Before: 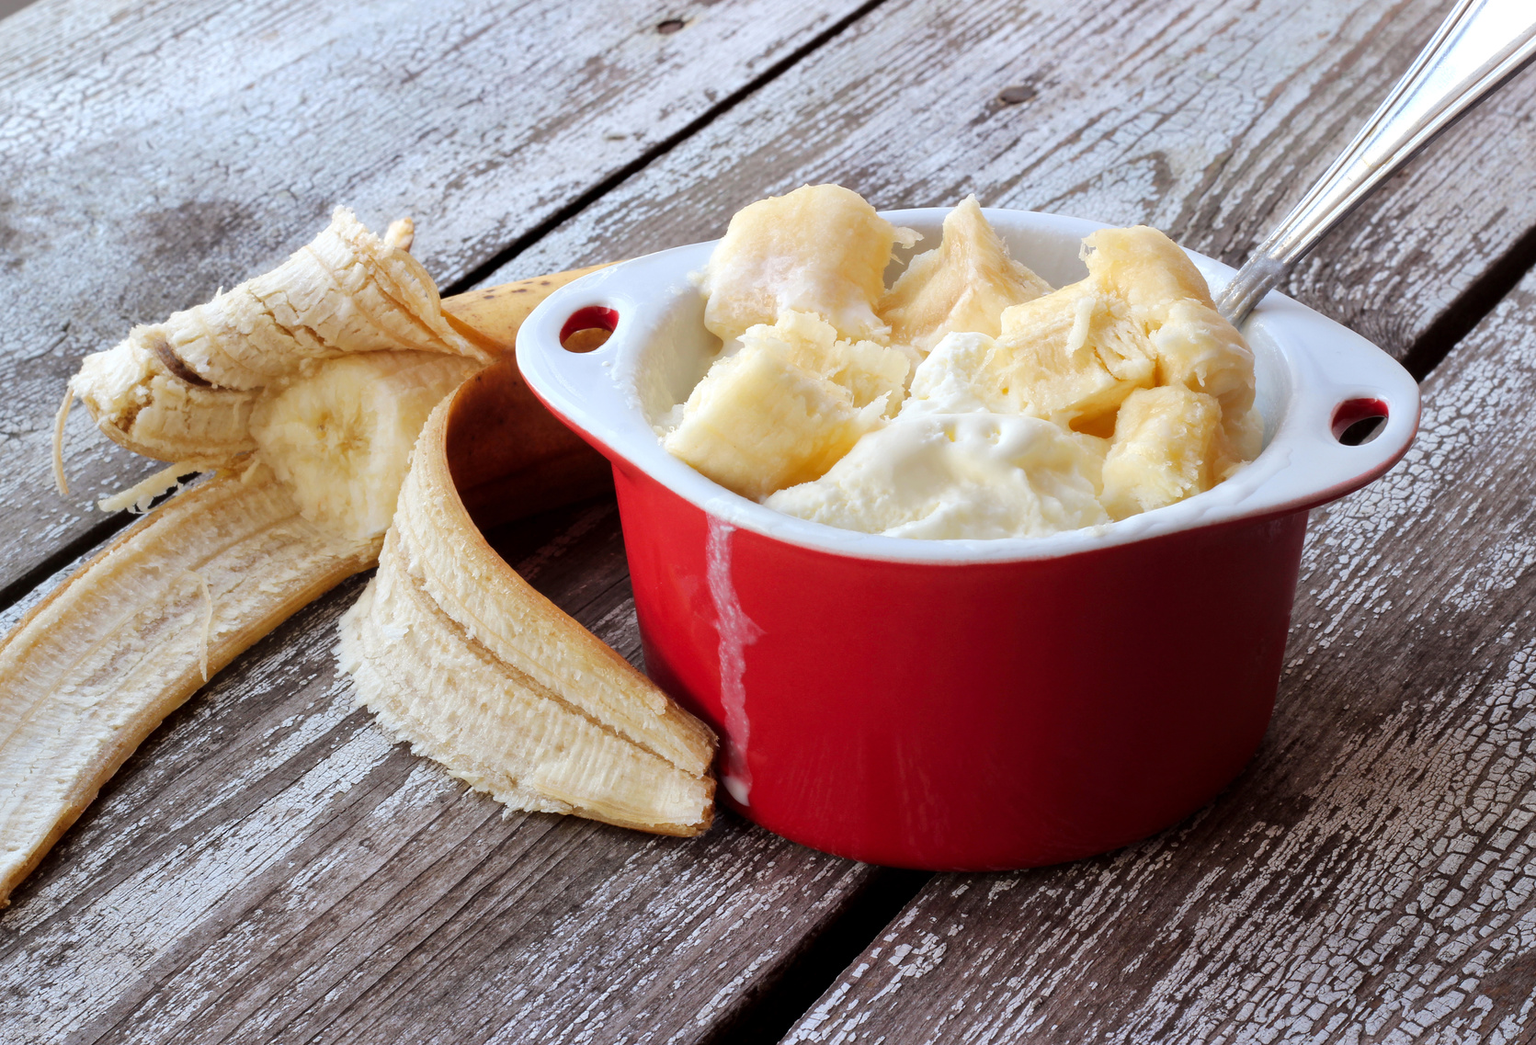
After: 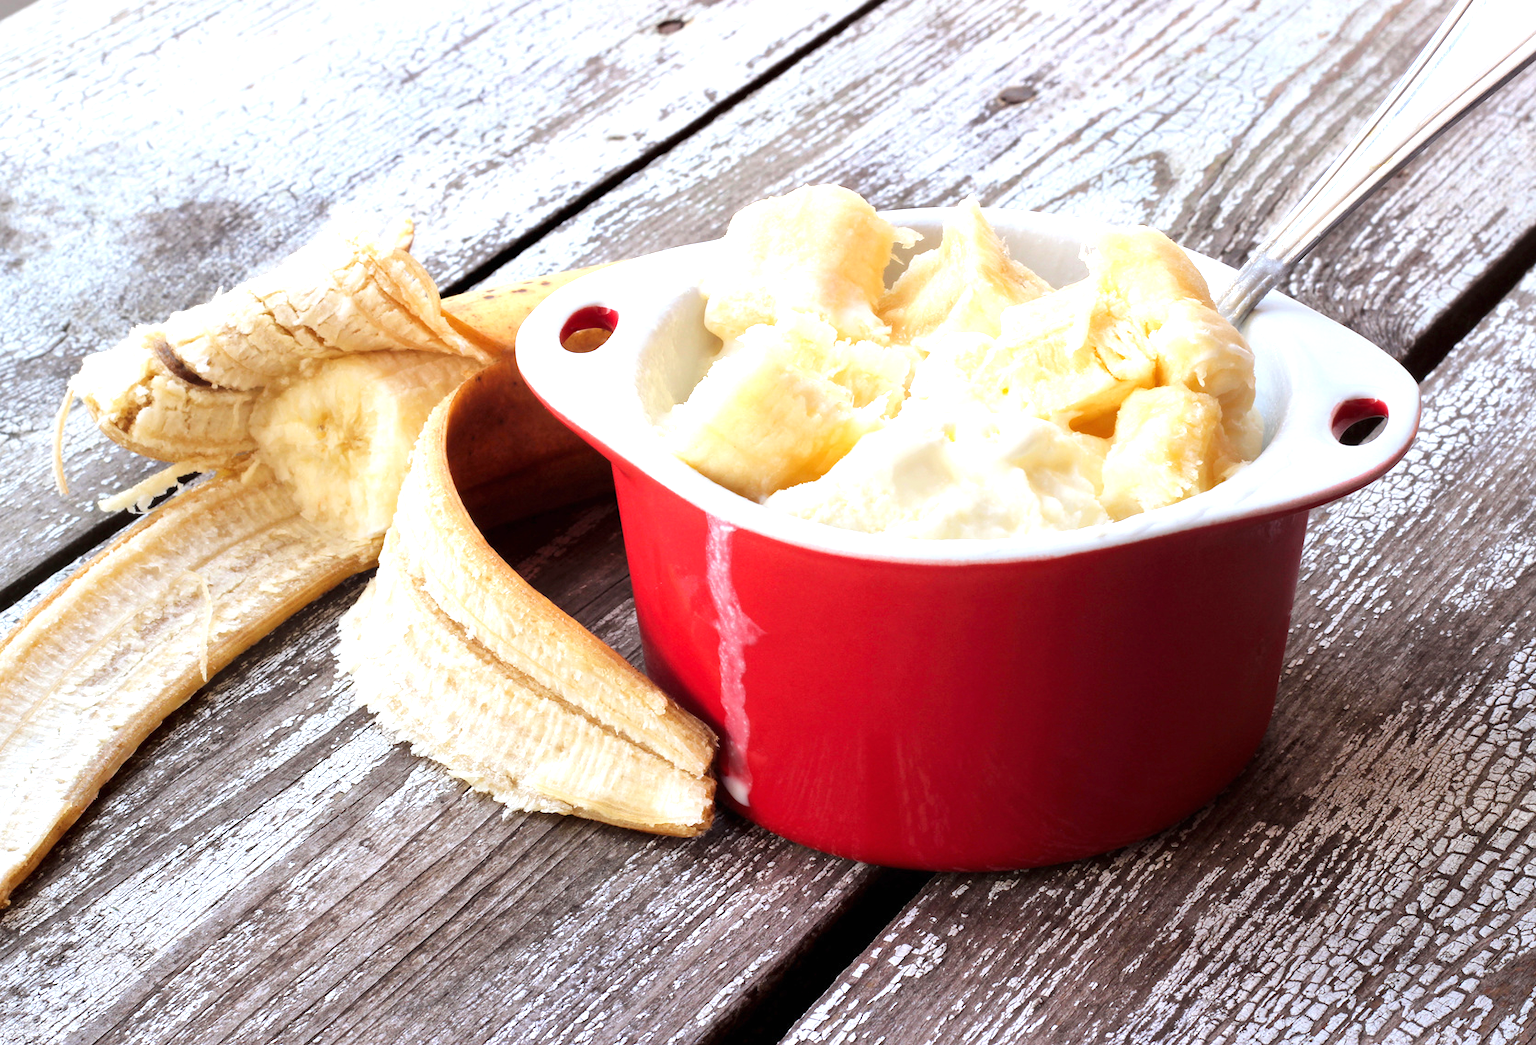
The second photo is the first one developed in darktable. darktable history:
exposure: black level correction 0, exposure 0.852 EV, compensate highlight preservation false
